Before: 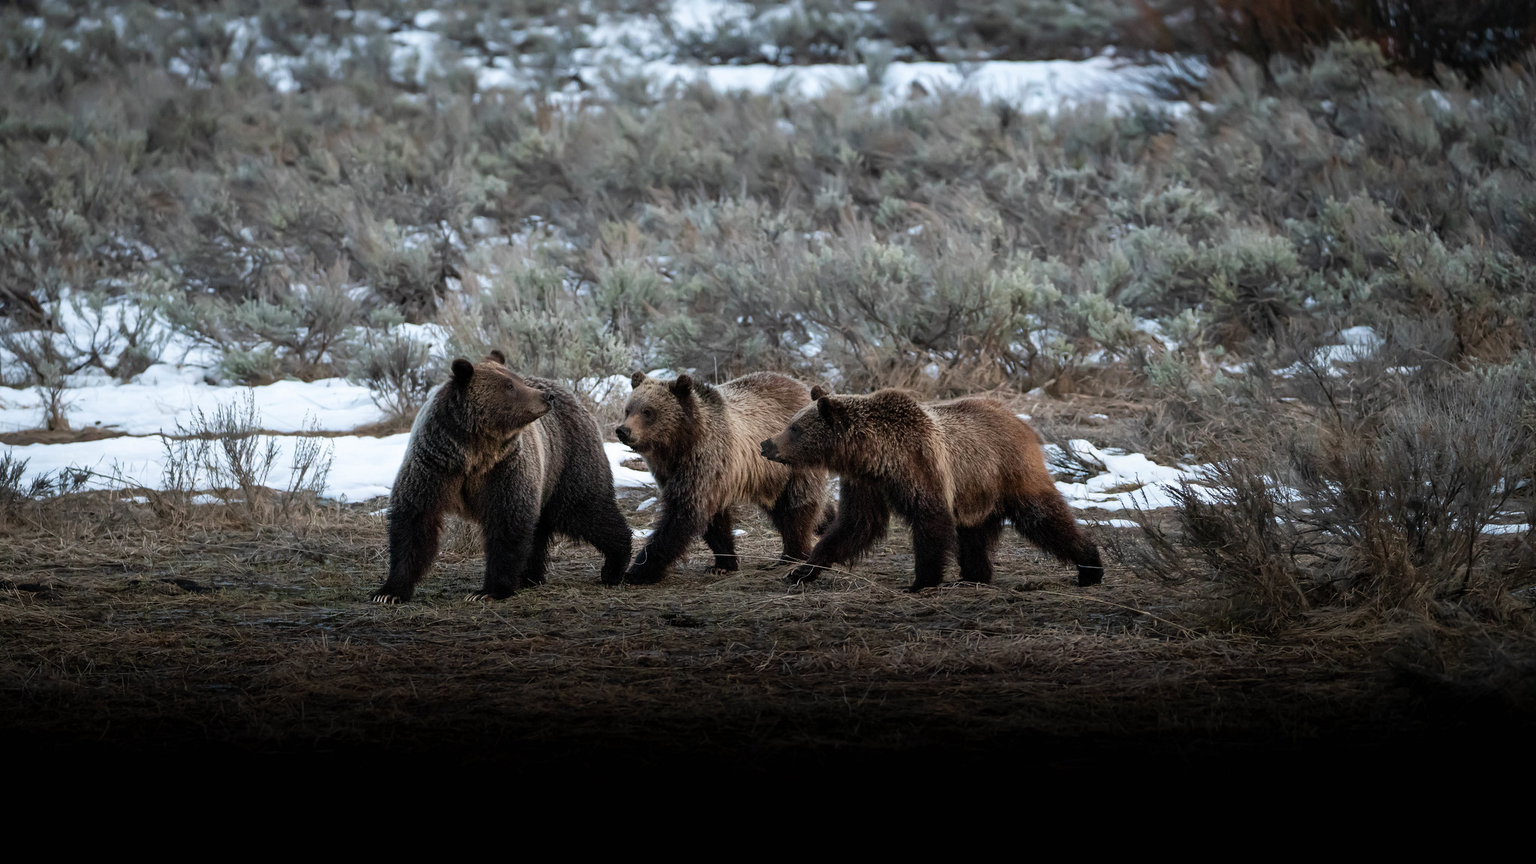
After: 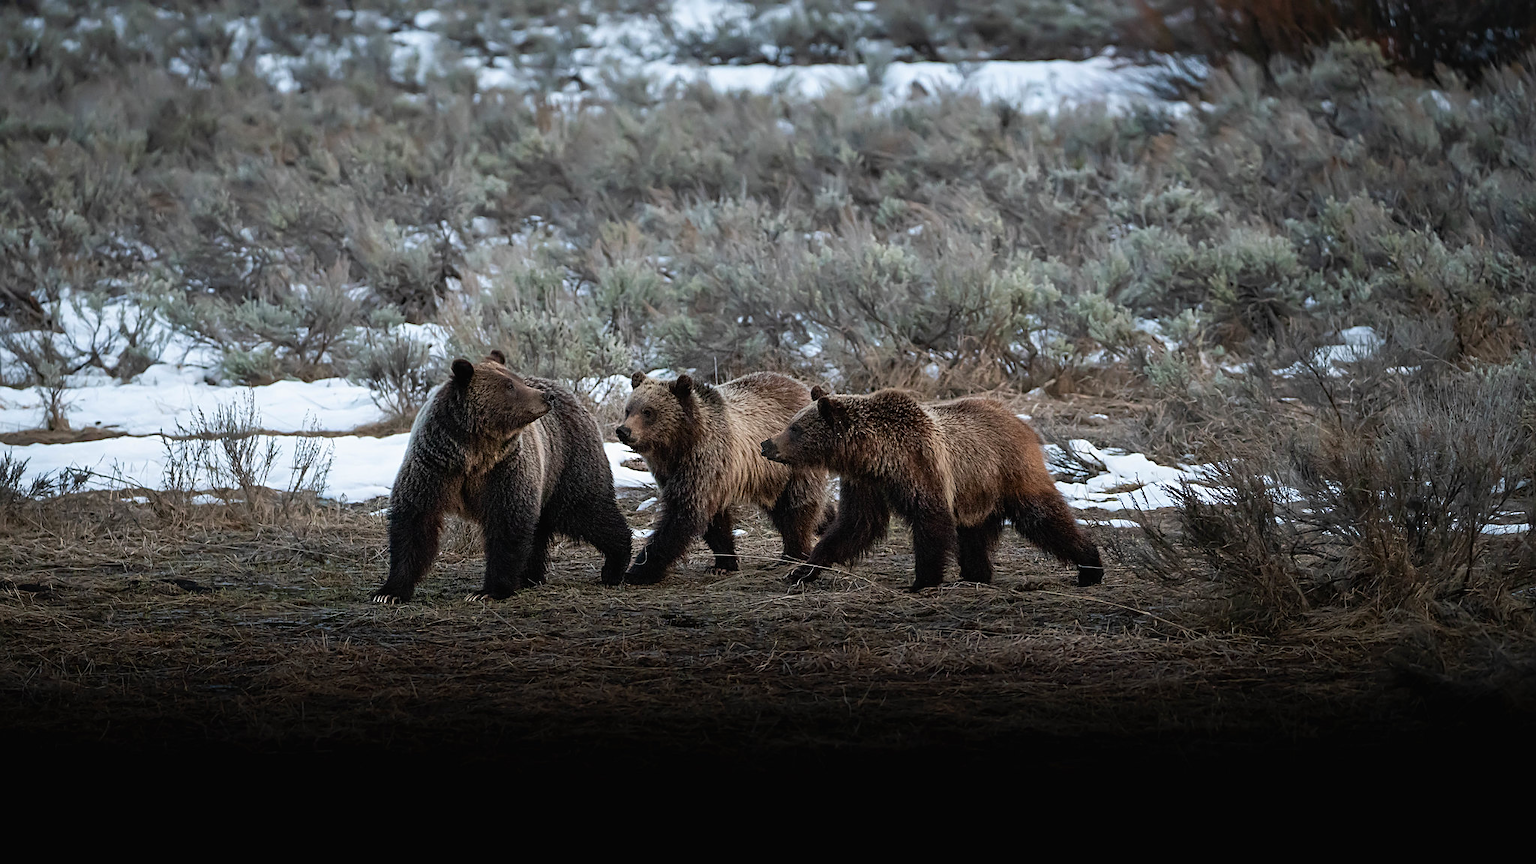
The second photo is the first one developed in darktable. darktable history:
contrast brightness saturation: contrast -0.024, brightness -0.012, saturation 0.035
sharpen: on, module defaults
